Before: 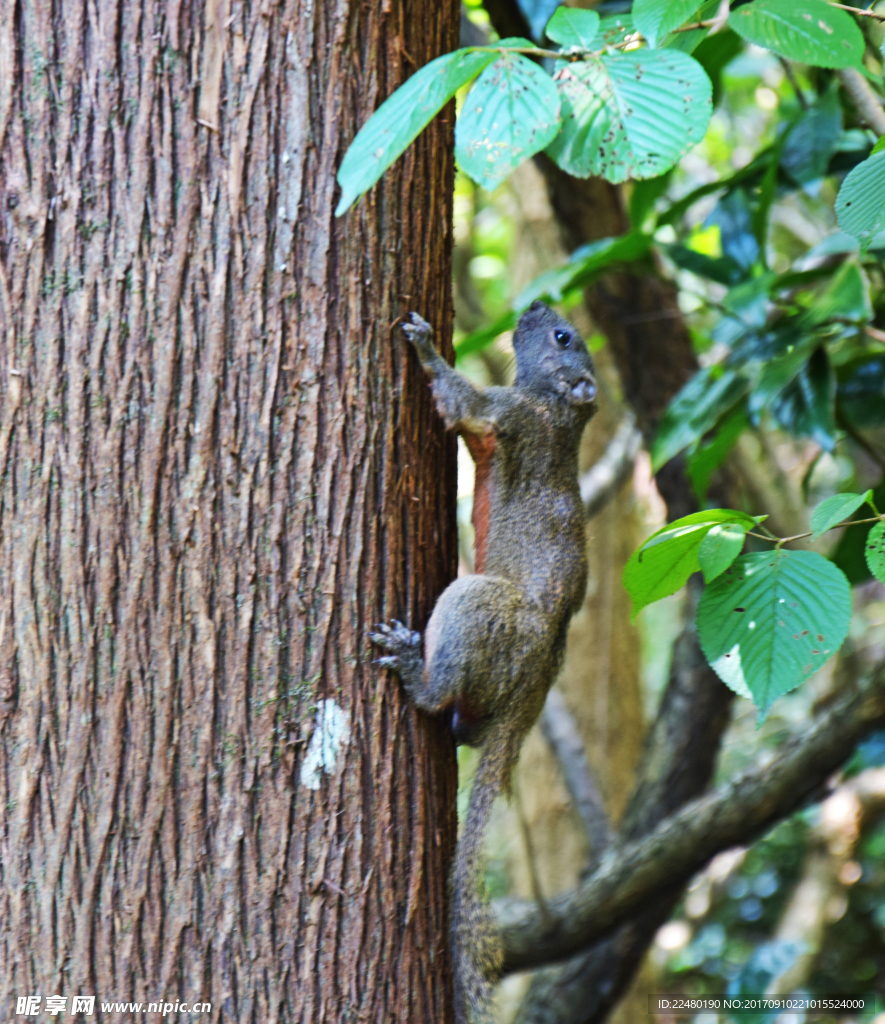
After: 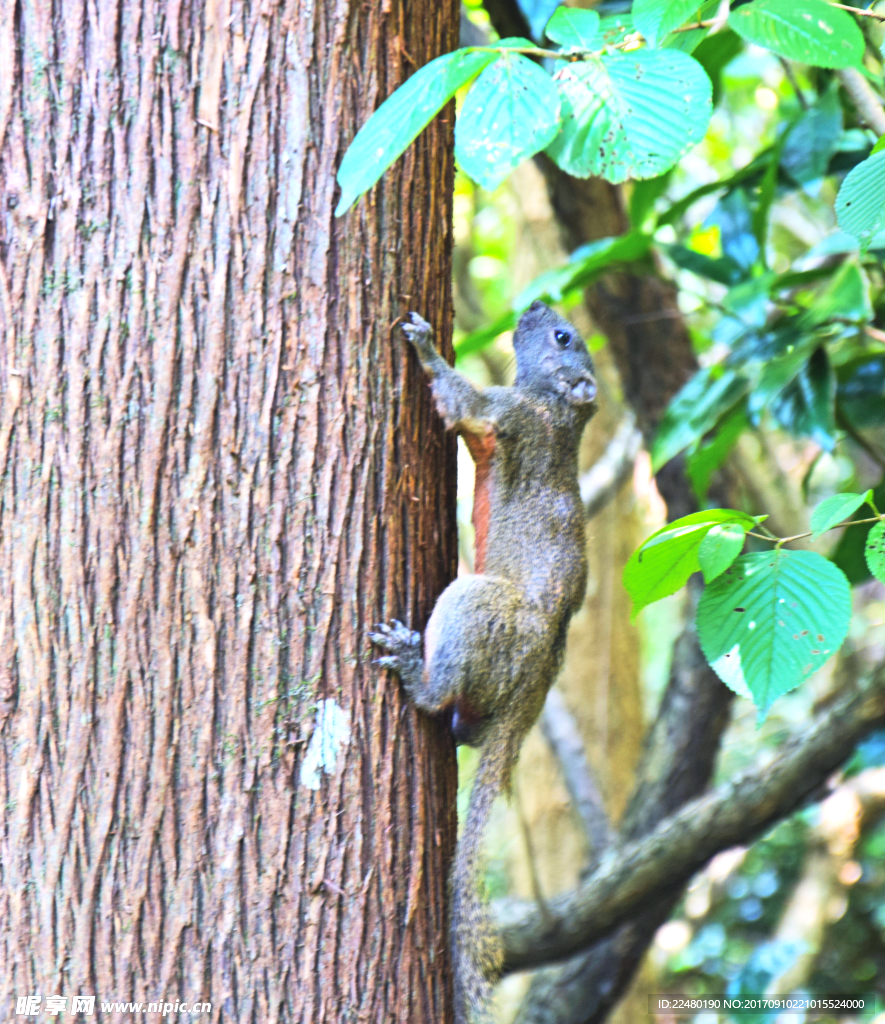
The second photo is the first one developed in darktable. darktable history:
exposure: black level correction 0, exposure 0.499 EV, compensate highlight preservation false
color balance rgb: power › chroma 0.99%, power › hue 257.49°, highlights gain › chroma 0.152%, highlights gain › hue 331.45°, perceptual saturation grading › global saturation 6.686%, perceptual saturation grading › shadows 3.521%, global vibrance 20%
contrast brightness saturation: contrast 0.144, brightness 0.213
